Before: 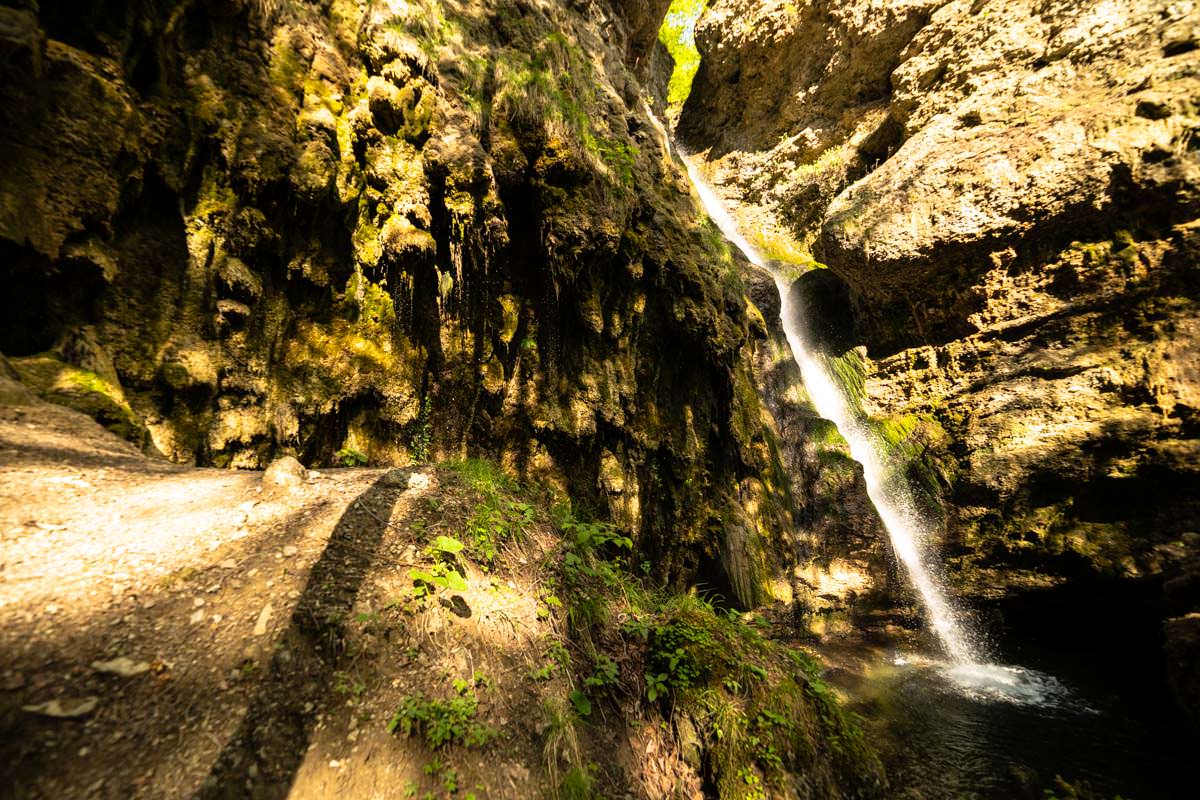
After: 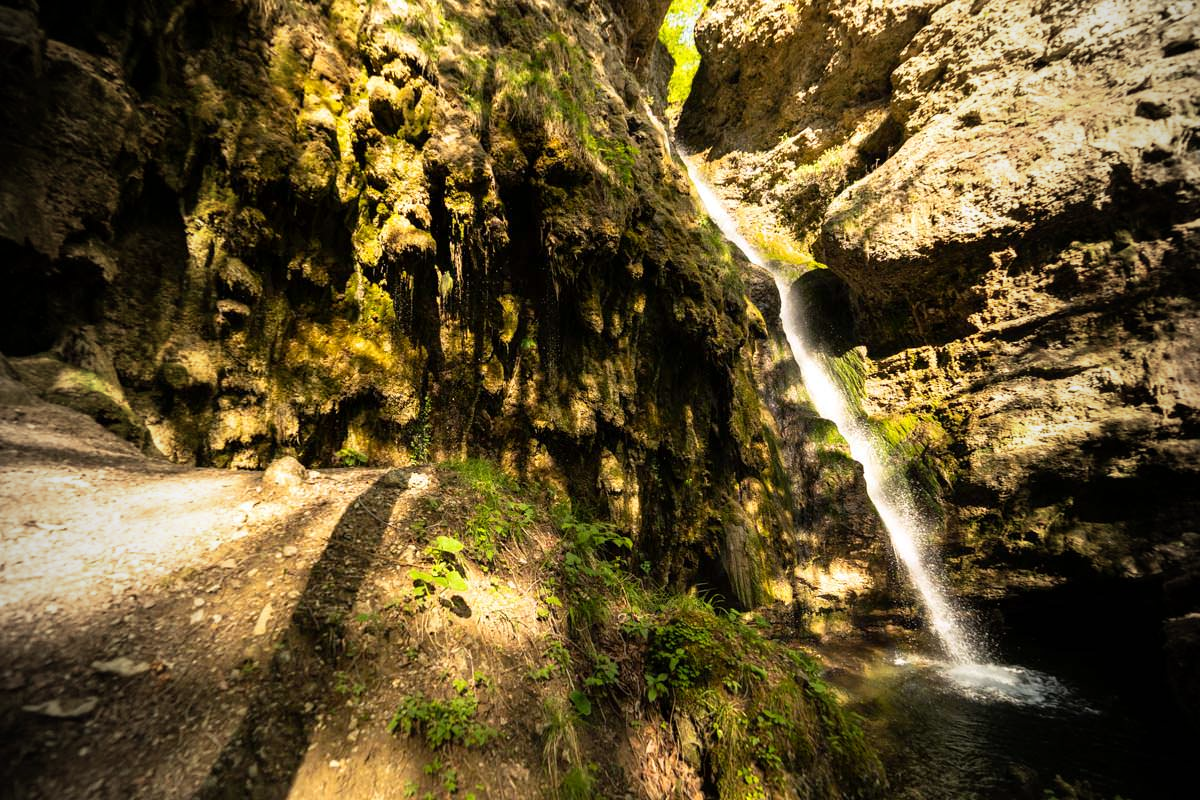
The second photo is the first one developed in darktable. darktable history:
vignetting: fall-off start 96.81%, fall-off radius 98.95%, width/height ratio 0.612, unbound false
